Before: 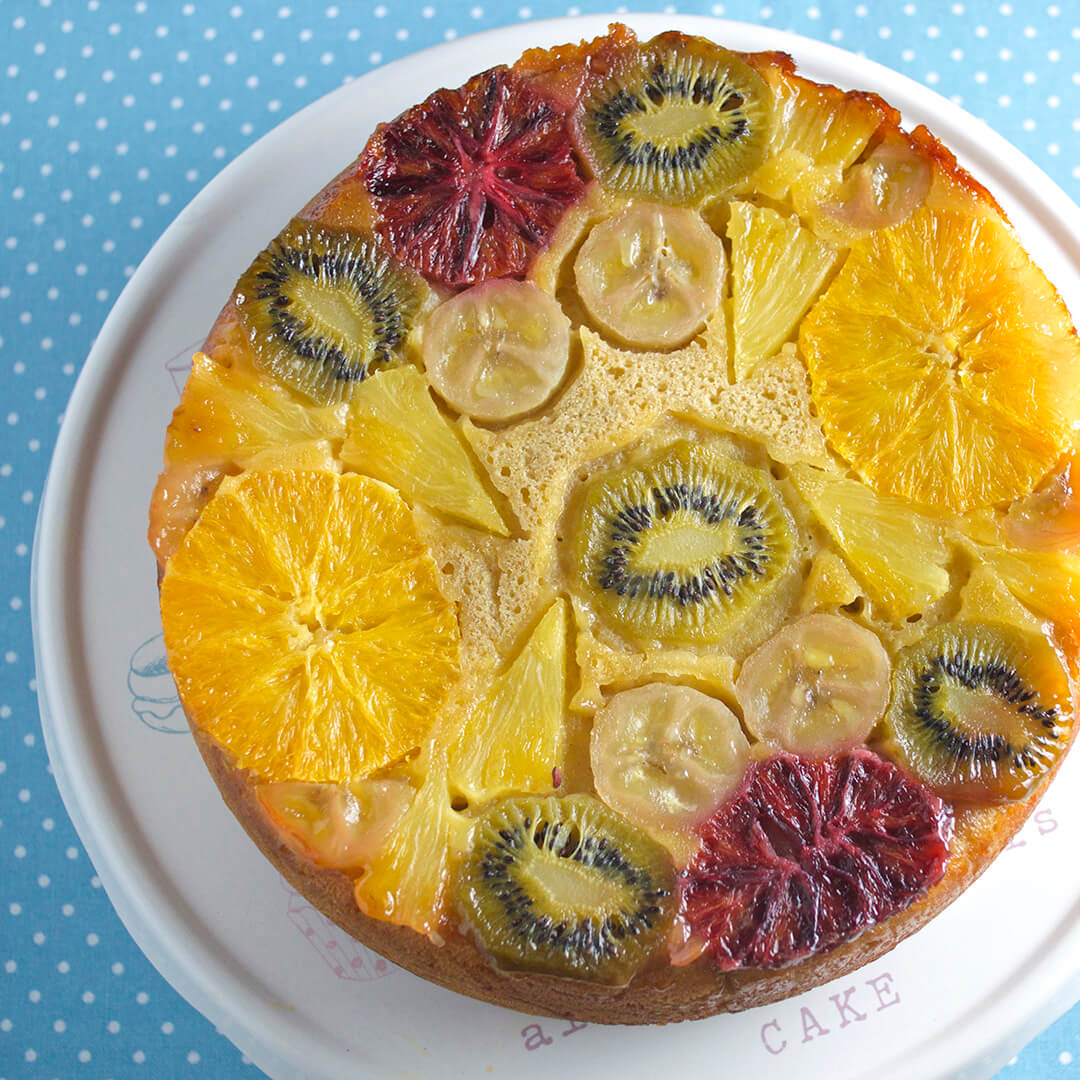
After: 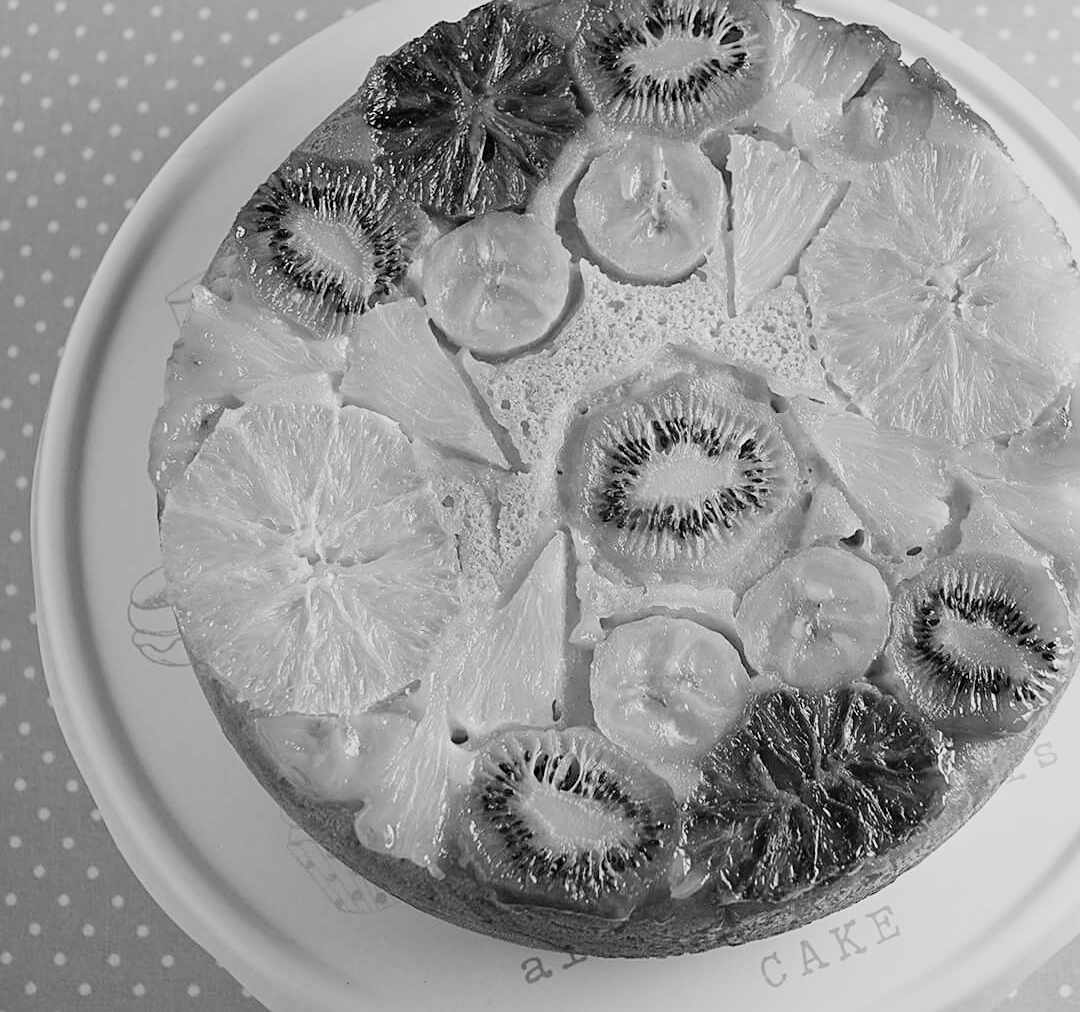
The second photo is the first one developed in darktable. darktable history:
sharpen: on, module defaults
monochrome: a 32, b 64, size 2.3
crop and rotate: top 6.25%
filmic rgb: black relative exposure -7.65 EV, hardness 4.02, contrast 1.1, highlights saturation mix -30%
